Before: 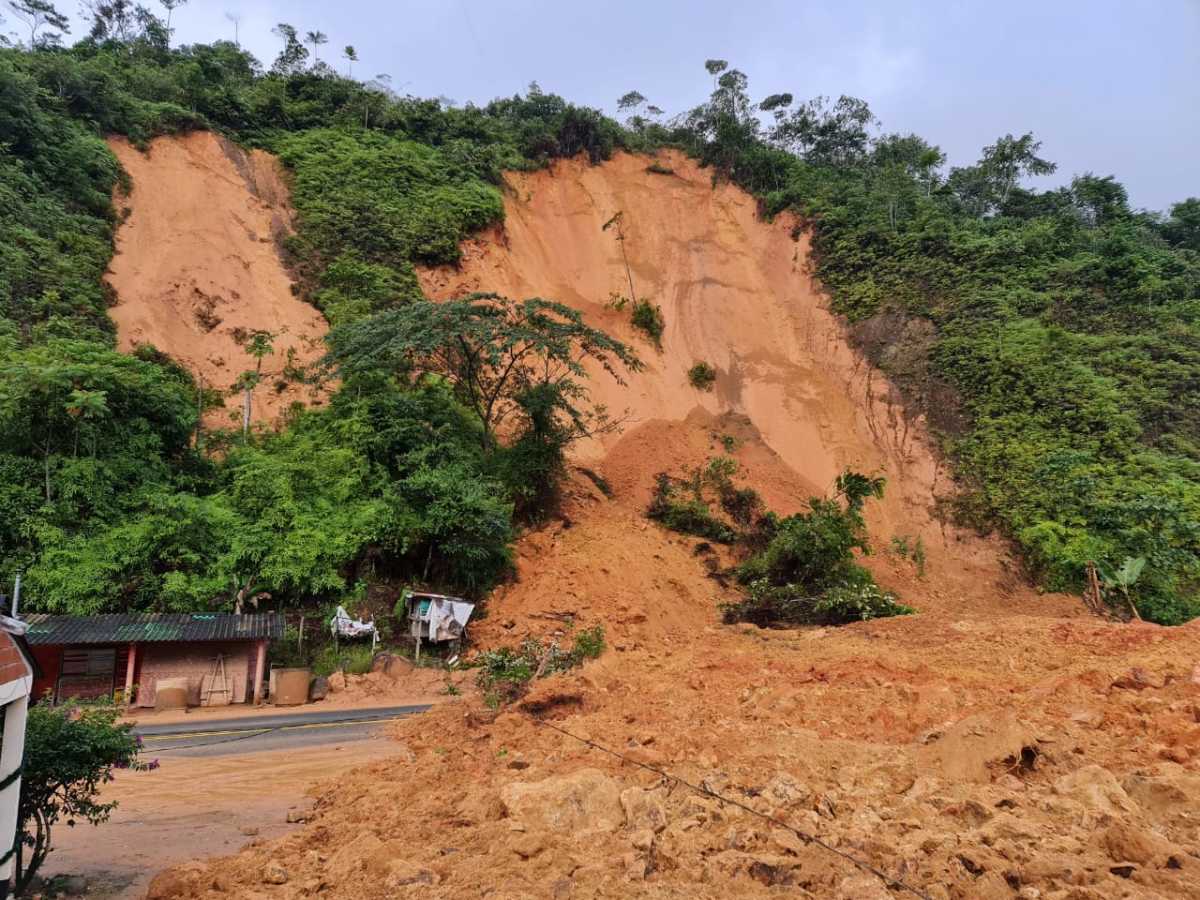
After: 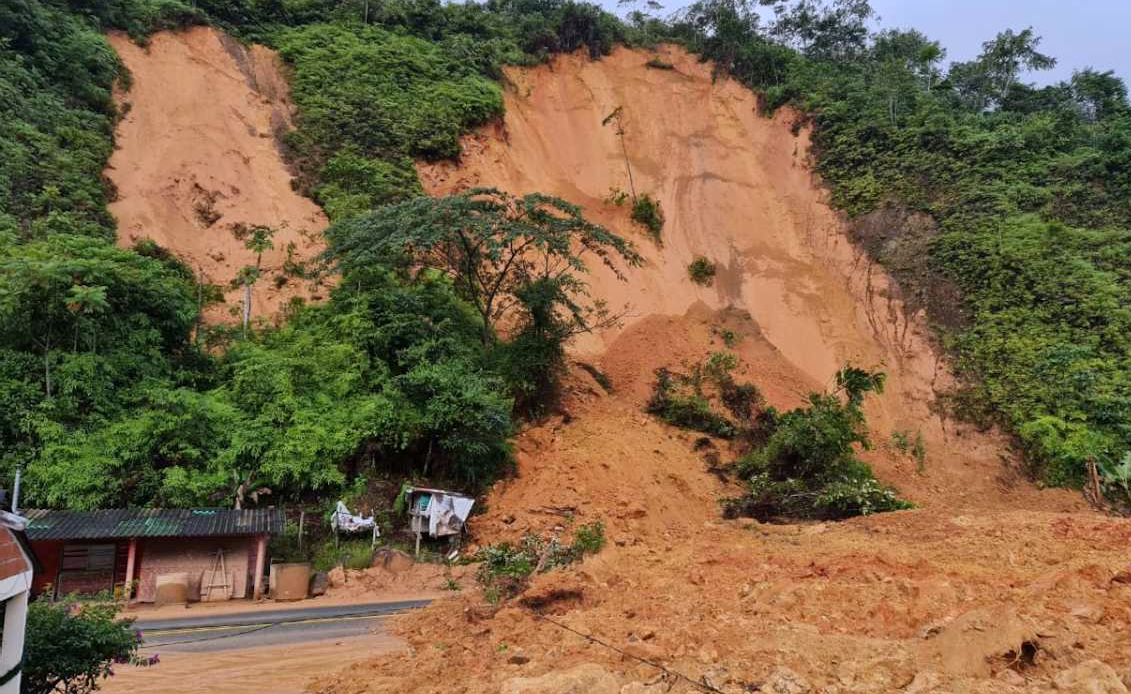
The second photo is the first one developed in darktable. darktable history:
crop and rotate: angle 0.03°, top 11.643%, right 5.651%, bottom 11.189%
white balance: red 0.974, blue 1.044
